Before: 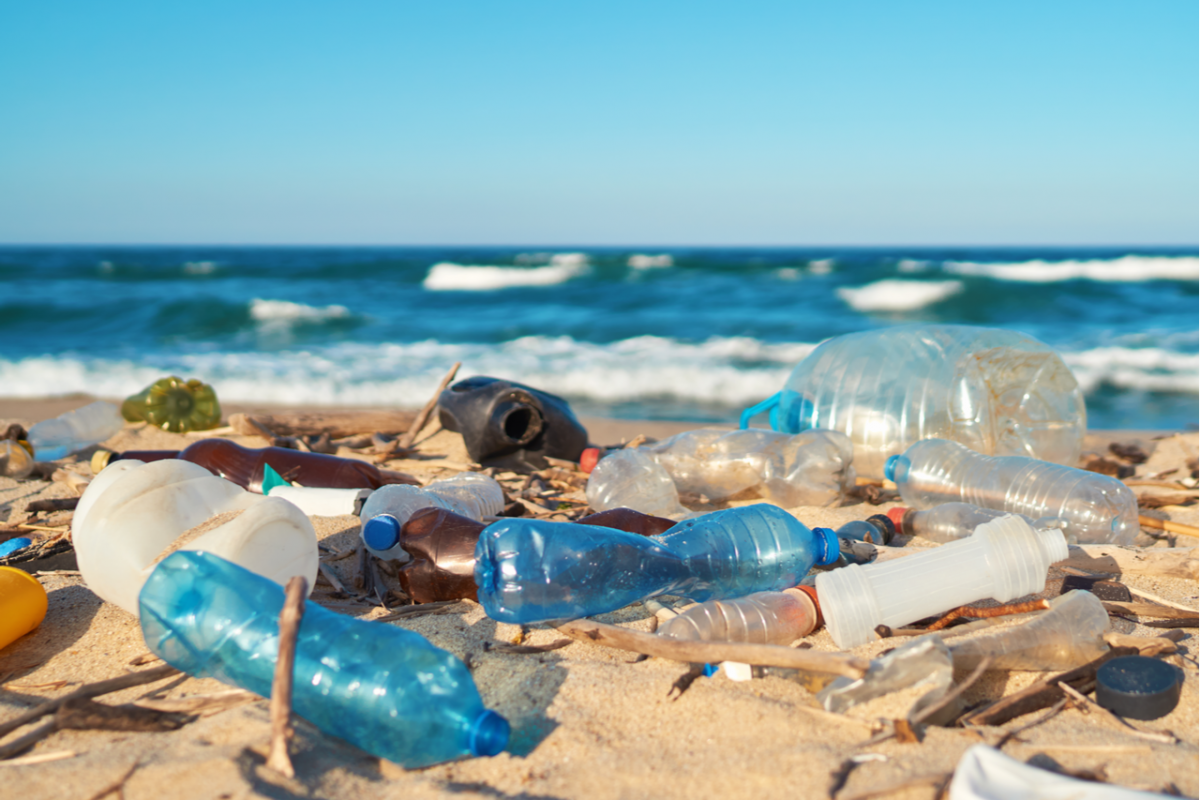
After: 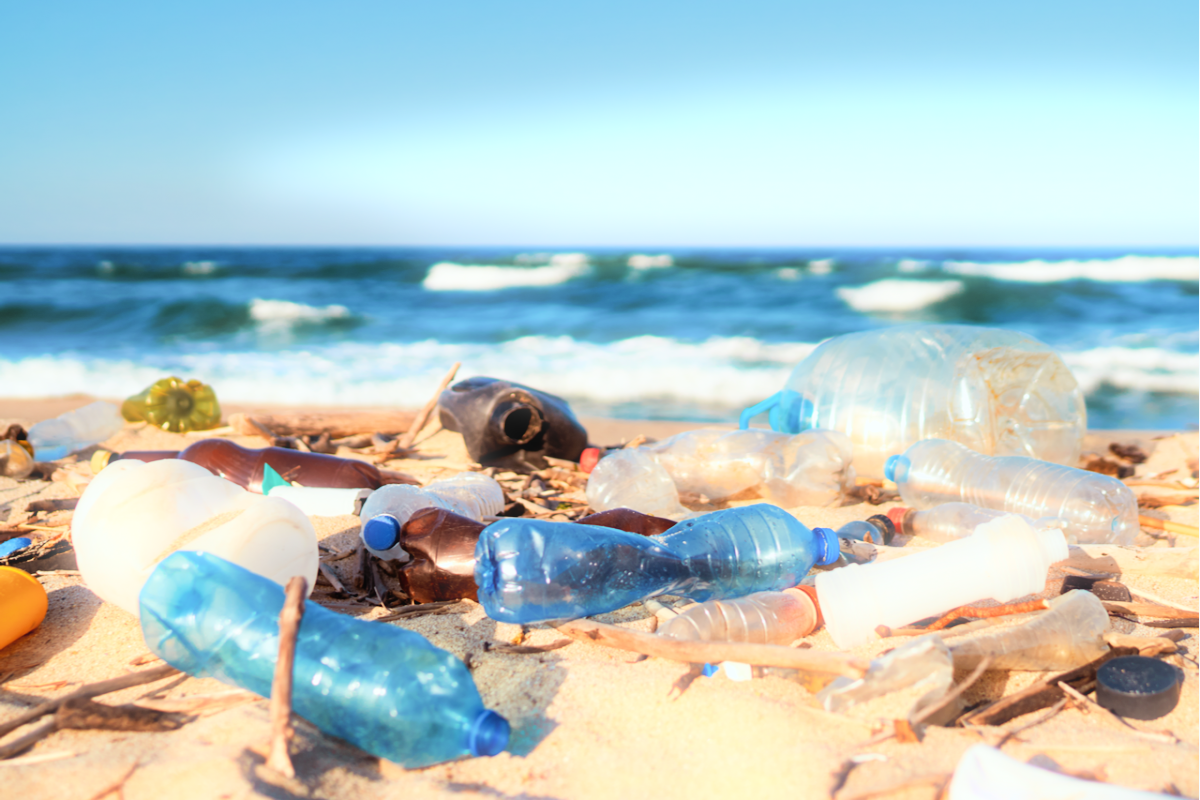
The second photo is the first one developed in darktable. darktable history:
exposure: black level correction 0, exposure 0.7 EV, compensate exposure bias true, compensate highlight preservation false
filmic rgb: black relative exposure -7.32 EV, white relative exposure 5.09 EV, hardness 3.2
contrast equalizer: octaves 7, y [[0.6 ×6], [0.55 ×6], [0 ×6], [0 ×6], [0 ×6]], mix 0.35
bloom: size 5%, threshold 95%, strength 15%
rgb levels: mode RGB, independent channels, levels [[0, 0.5, 1], [0, 0.521, 1], [0, 0.536, 1]]
color zones: curves: ch0 [(0.25, 0.5) (0.428, 0.473) (0.75, 0.5)]; ch1 [(0.243, 0.479) (0.398, 0.452) (0.75, 0.5)]
levels: mode automatic
